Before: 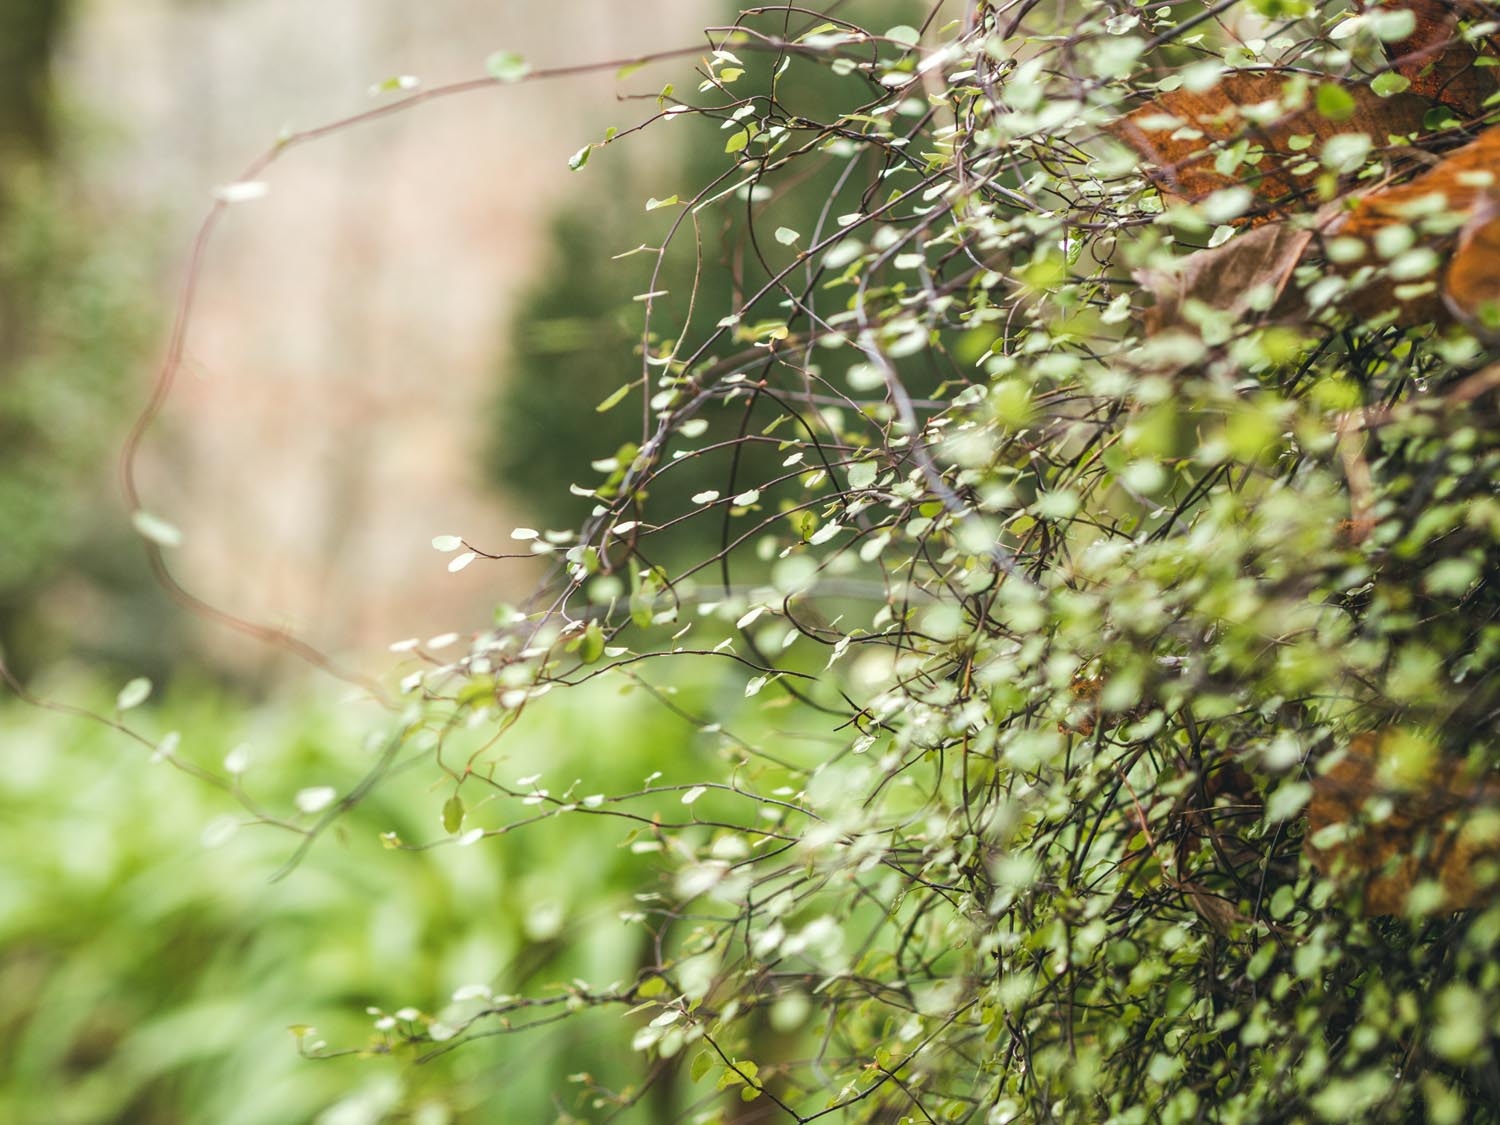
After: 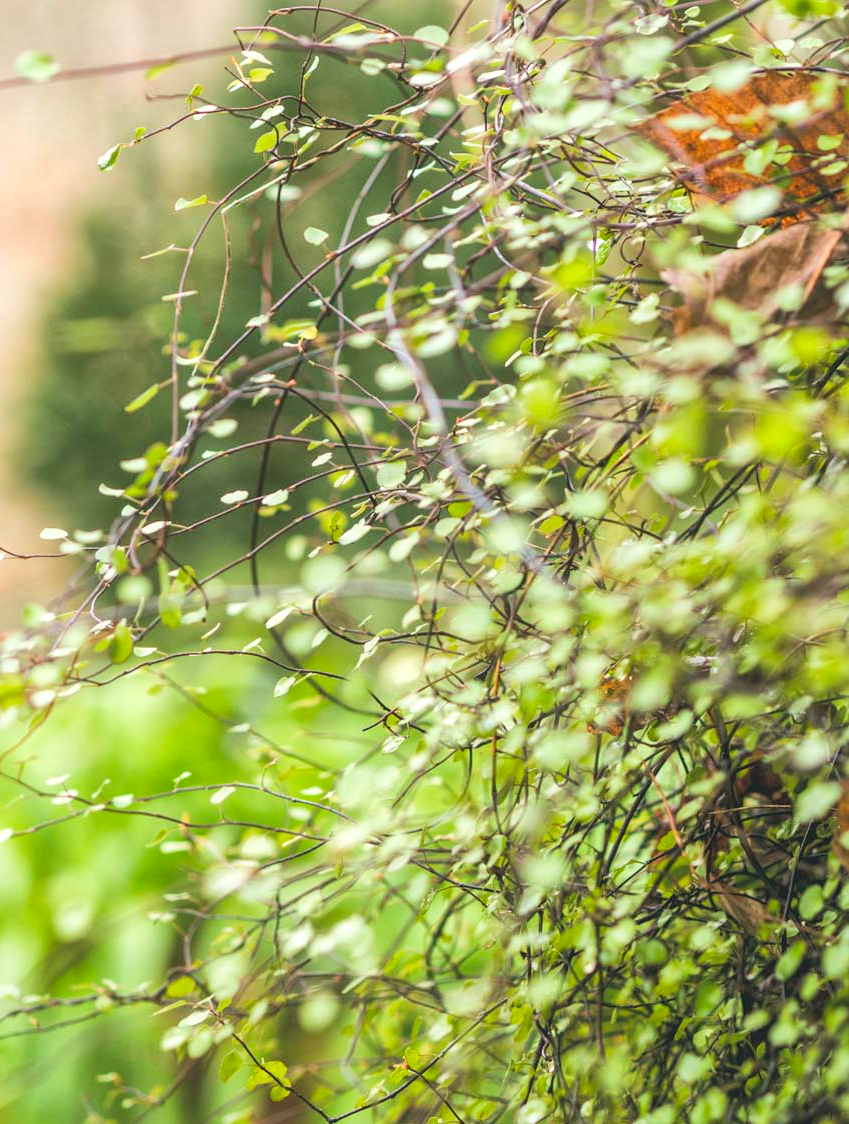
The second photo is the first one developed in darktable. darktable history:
contrast brightness saturation: contrast 0.04, saturation 0.16
crop: left 31.458%, top 0%, right 11.876%
global tonemap: drago (1, 100), detail 1
tone equalizer: on, module defaults
exposure: black level correction 0, exposure 0.7 EV, compensate exposure bias true, compensate highlight preservation false
